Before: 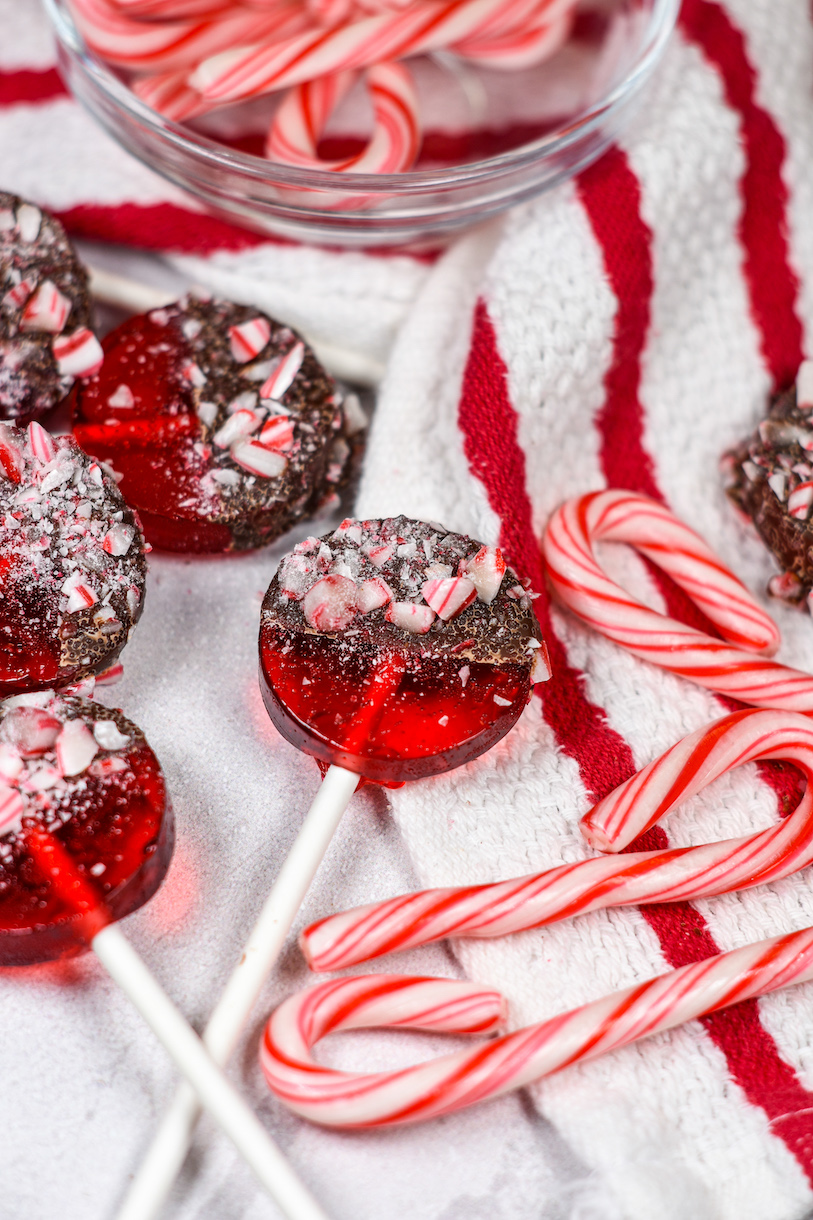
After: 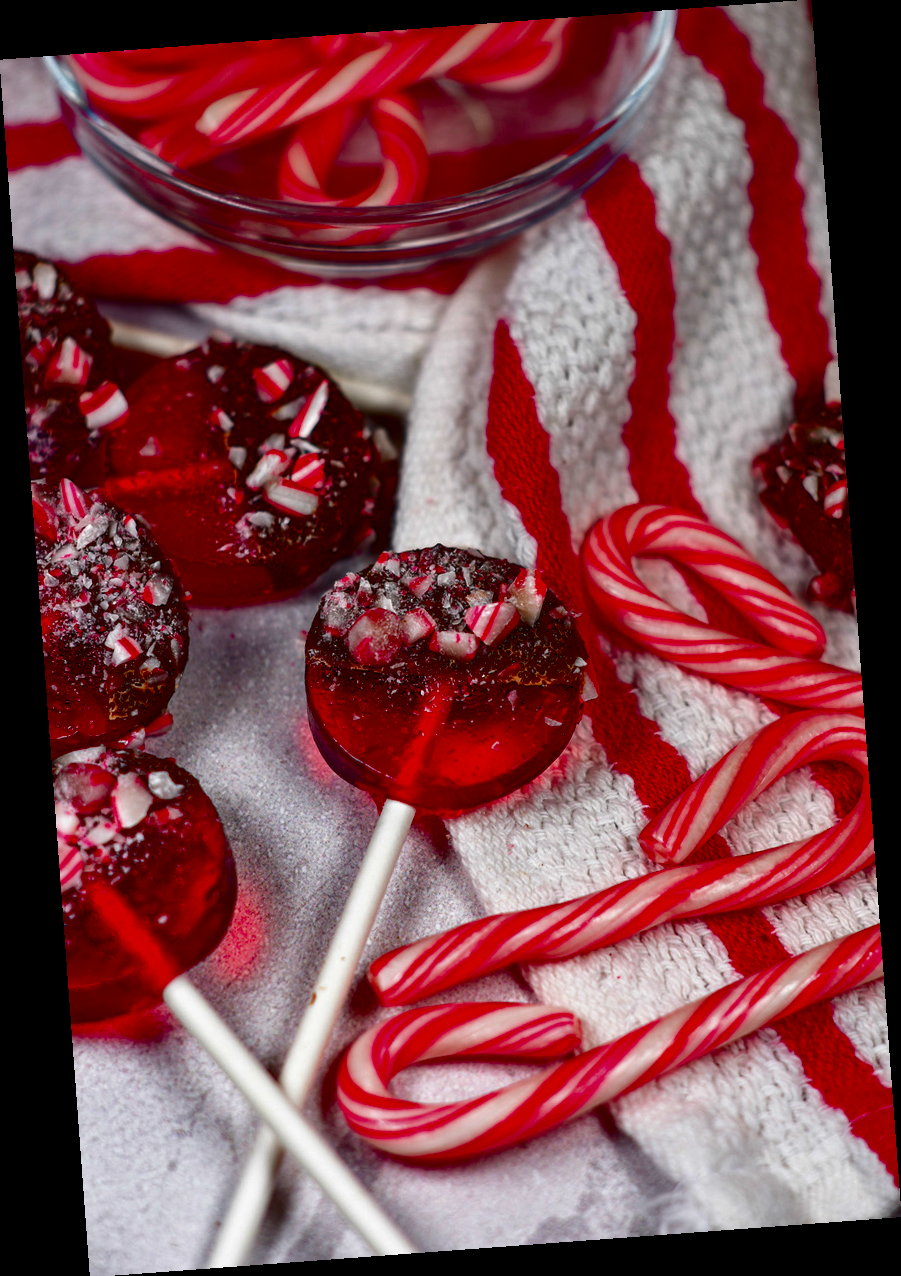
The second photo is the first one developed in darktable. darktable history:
rotate and perspective: rotation -4.25°, automatic cropping off
contrast brightness saturation: brightness -1, saturation 1
